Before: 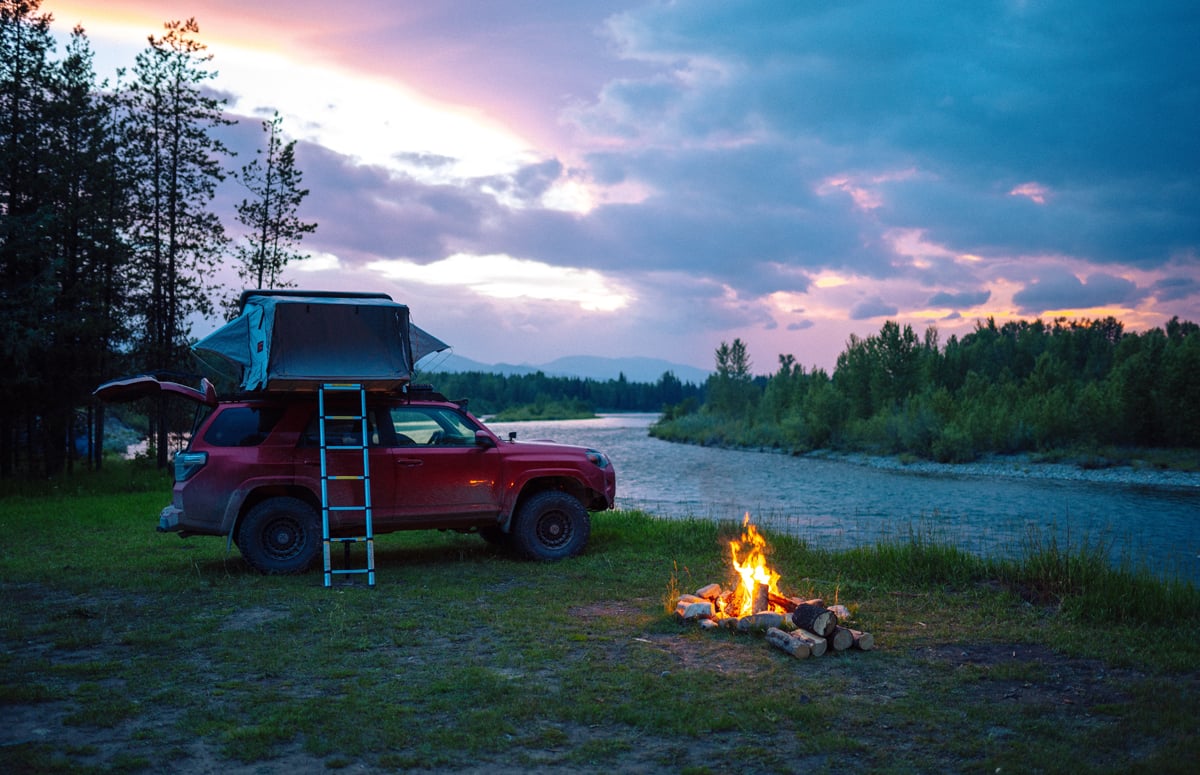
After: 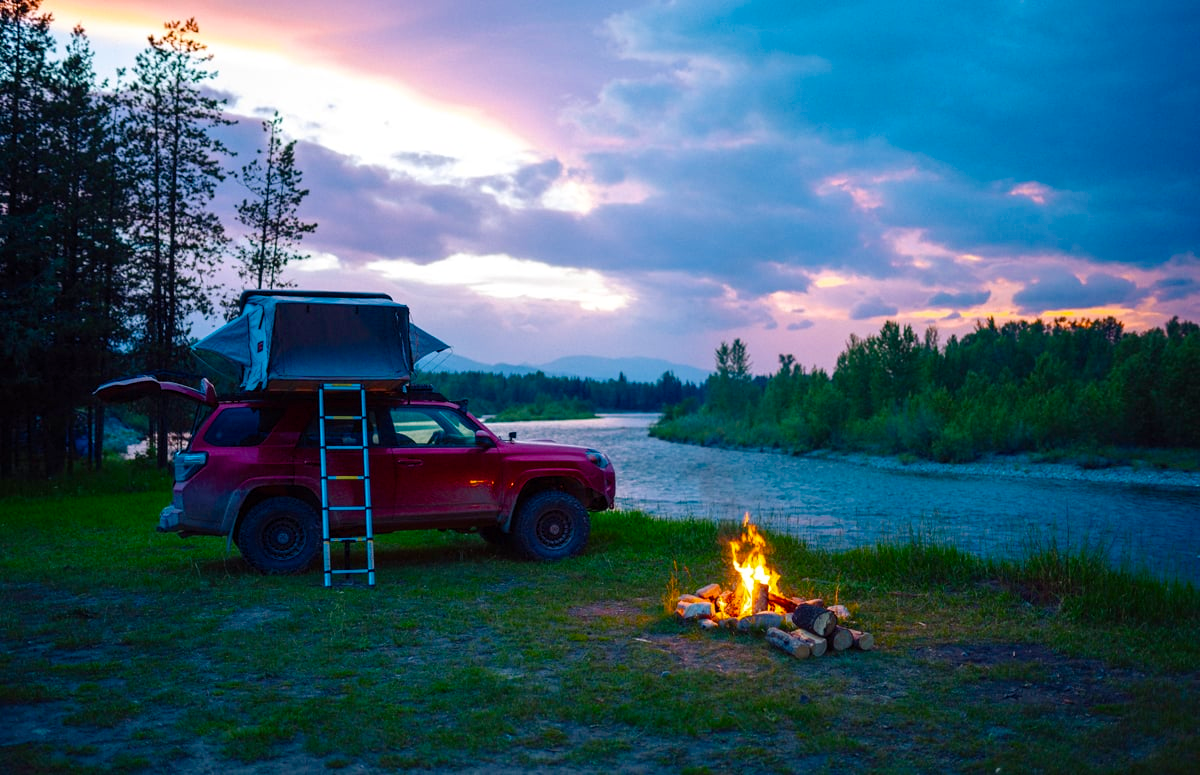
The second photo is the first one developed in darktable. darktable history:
color balance rgb: shadows lift › luminance -9.594%, perceptual saturation grading › global saturation 34.99%, perceptual saturation grading › highlights -25.17%, perceptual saturation grading › shadows 49.975%, global vibrance 9.67%
